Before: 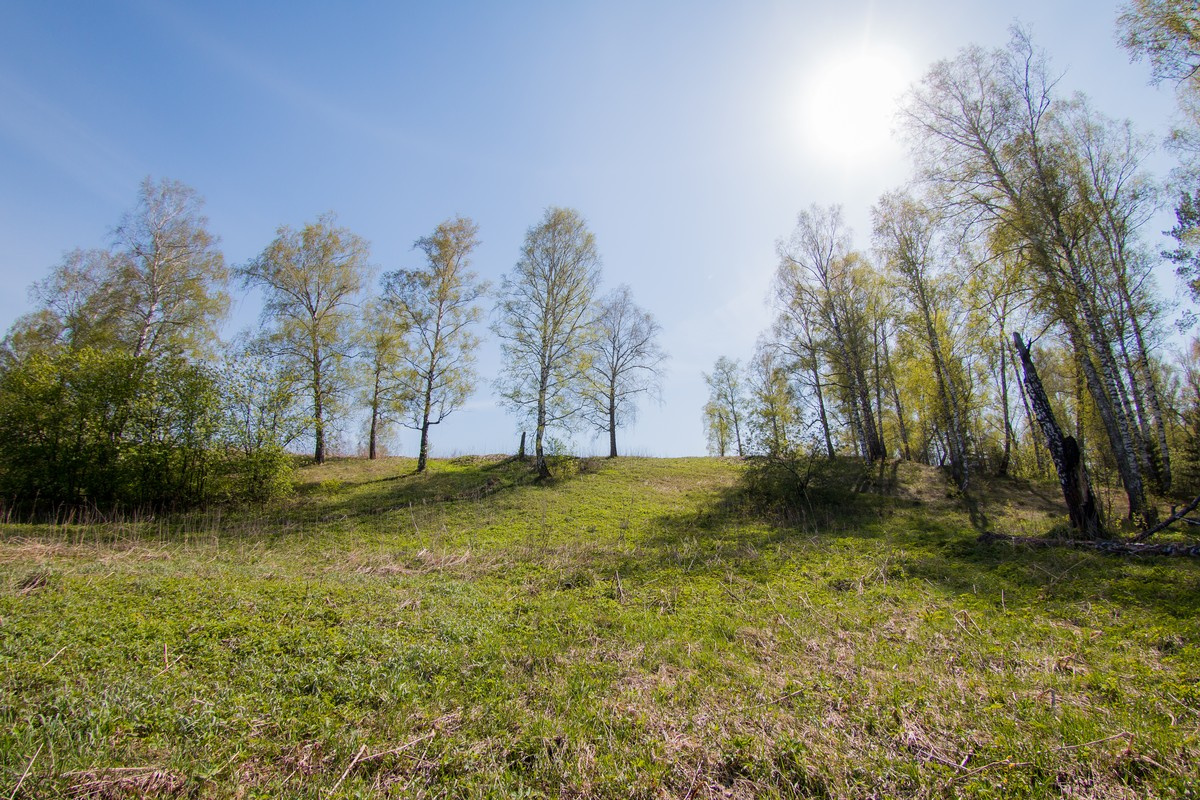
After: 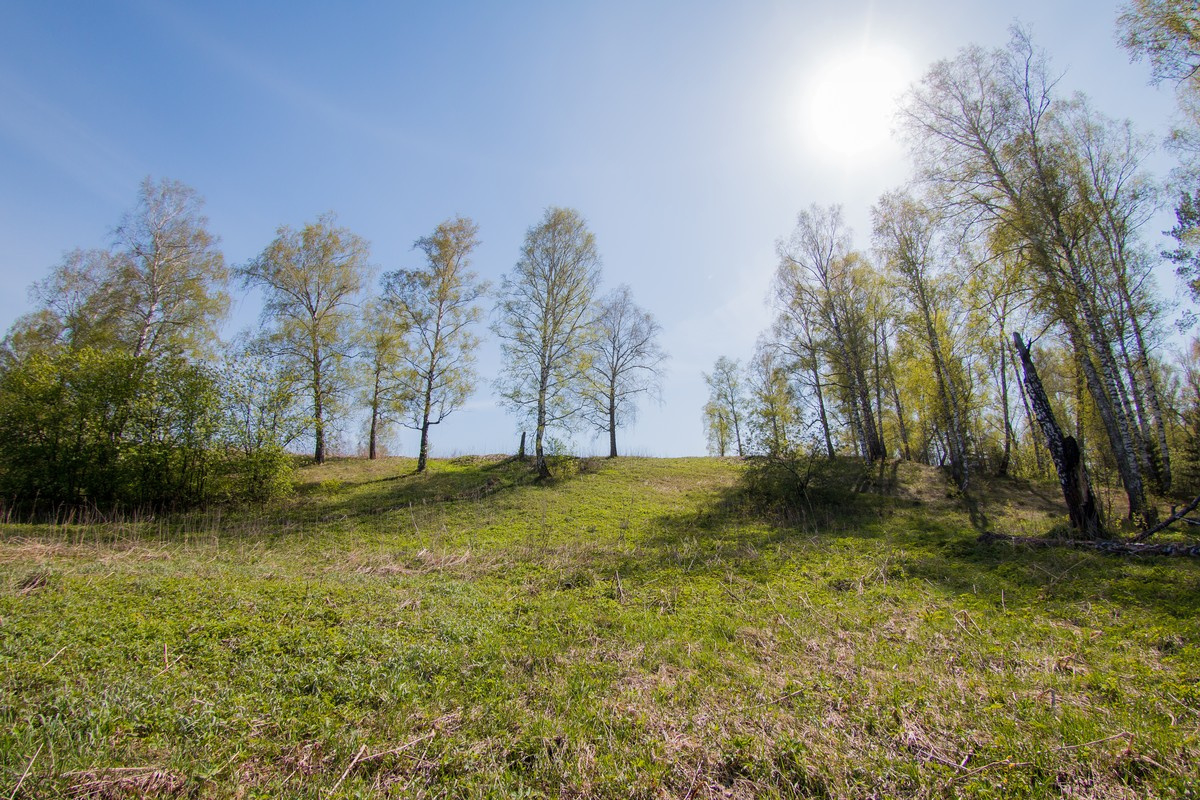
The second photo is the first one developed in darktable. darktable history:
shadows and highlights: shadows 25.61, highlights -25.4
